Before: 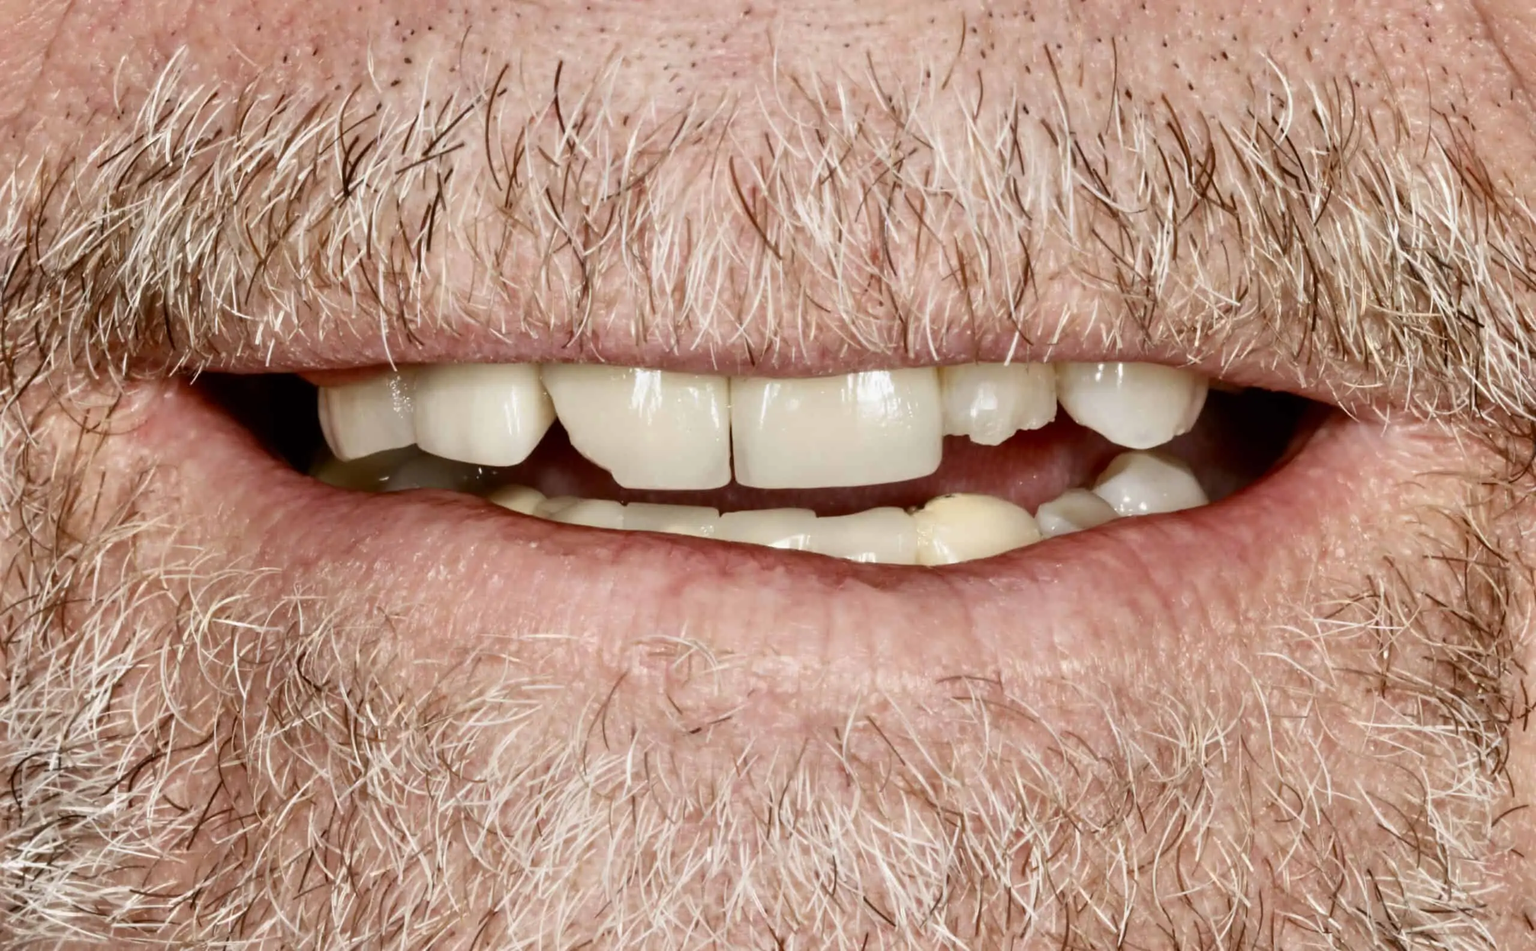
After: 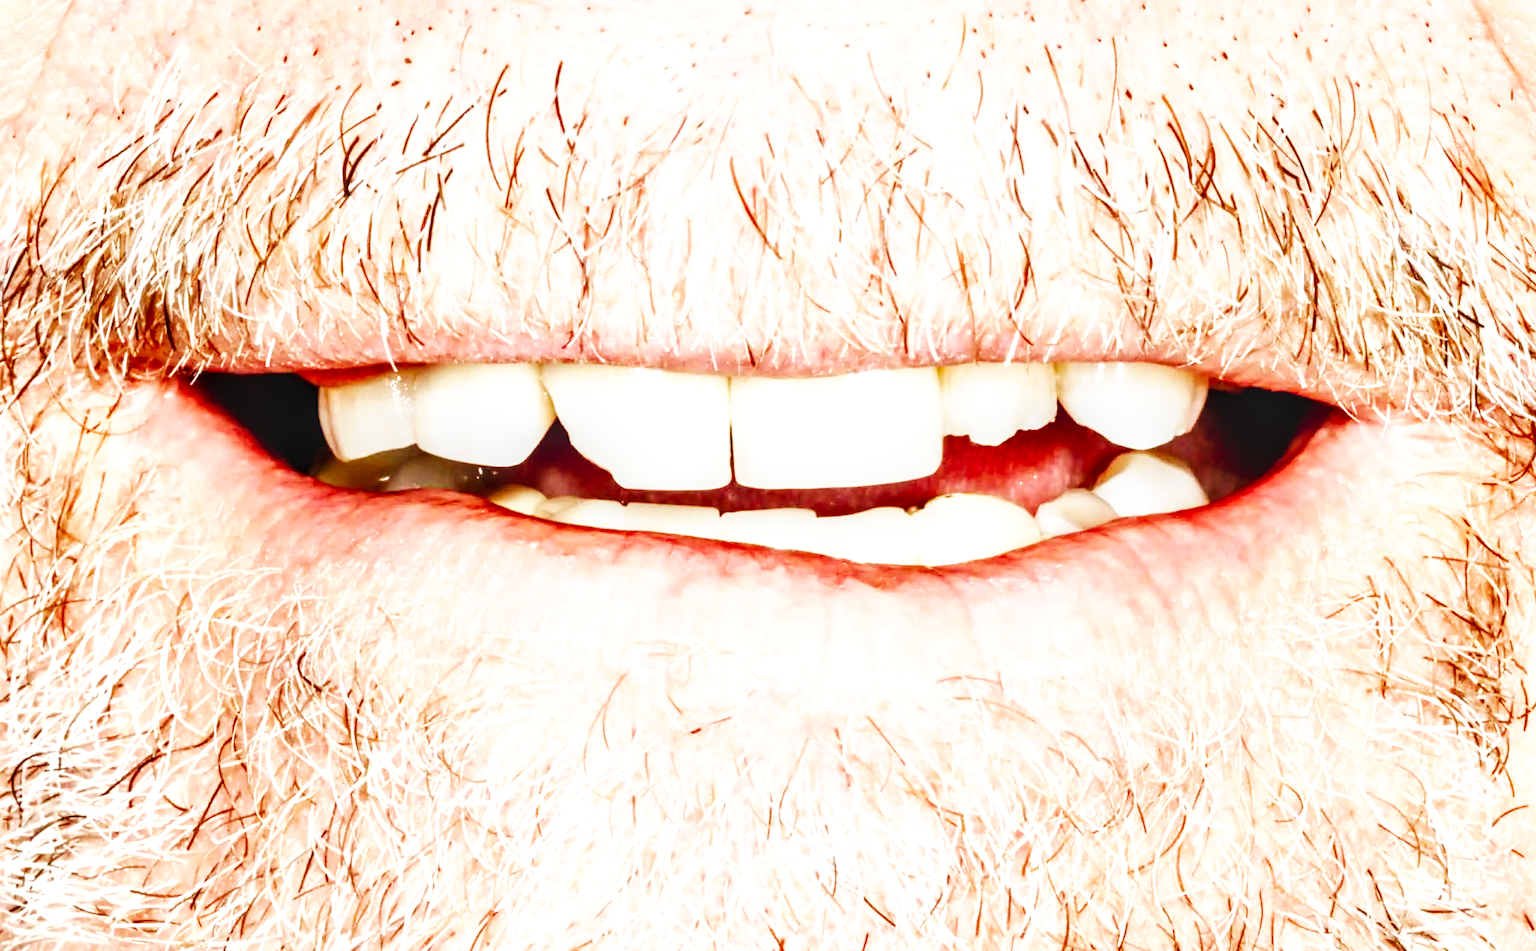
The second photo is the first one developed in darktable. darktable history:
base curve: curves: ch0 [(0, 0) (0.007, 0.004) (0.027, 0.03) (0.046, 0.07) (0.207, 0.54) (0.442, 0.872) (0.673, 0.972) (1, 1)], preserve colors none
exposure: black level correction 0, exposure 0.695 EV, compensate exposure bias true, compensate highlight preservation false
local contrast: detail 130%
